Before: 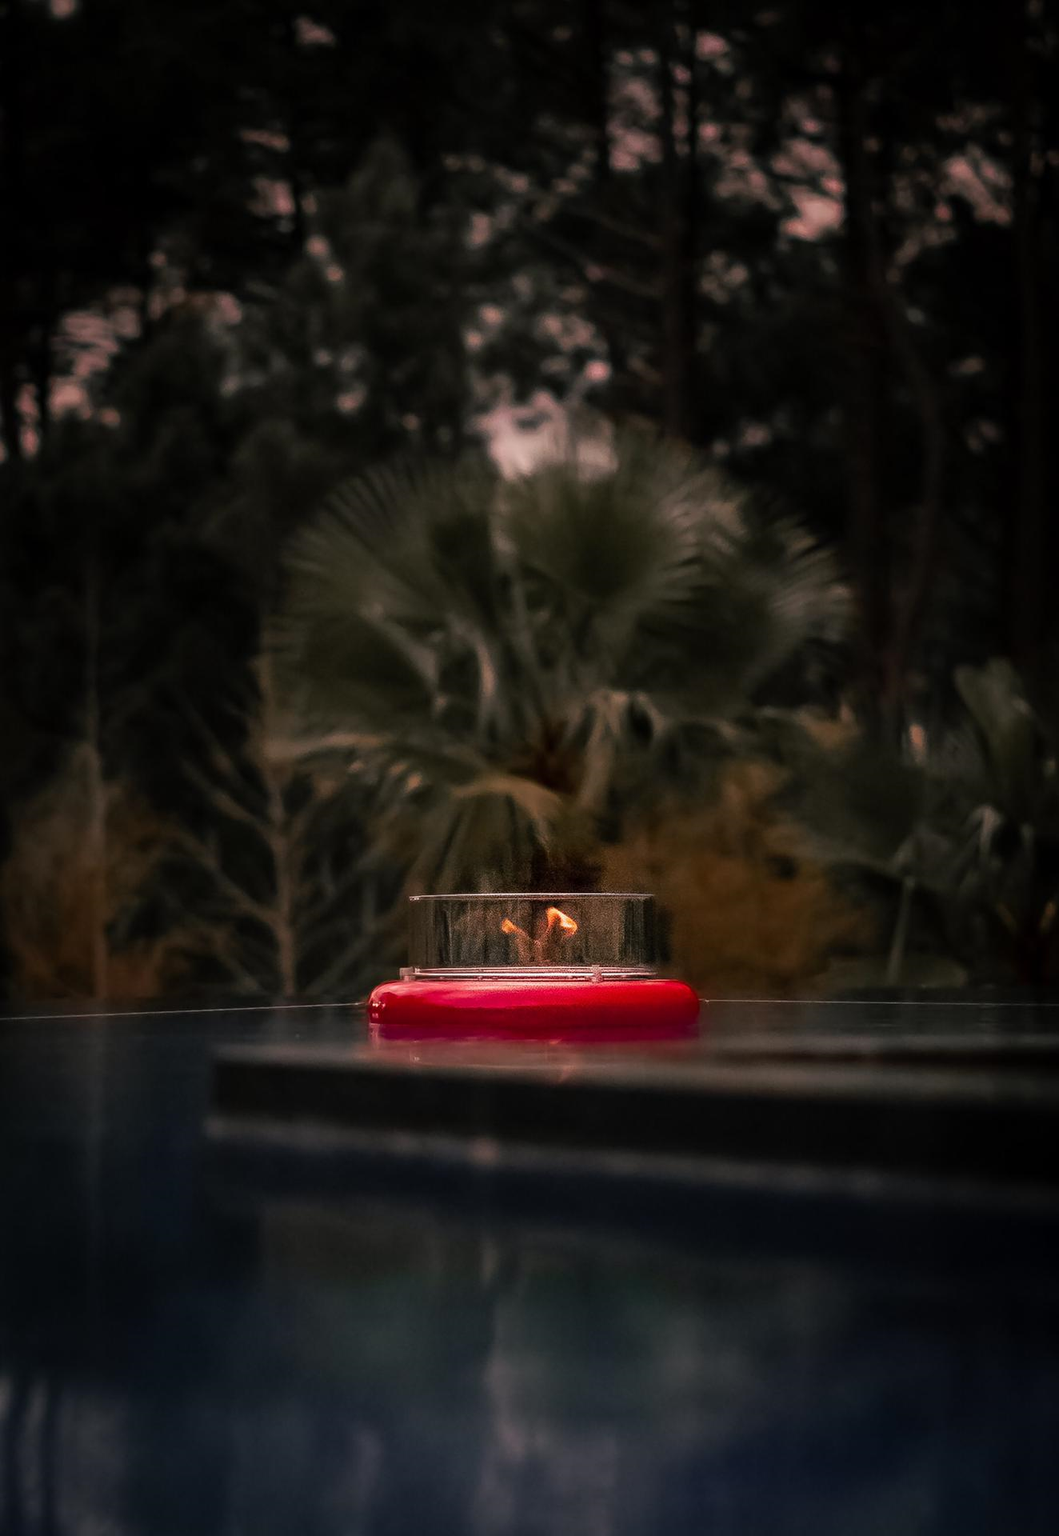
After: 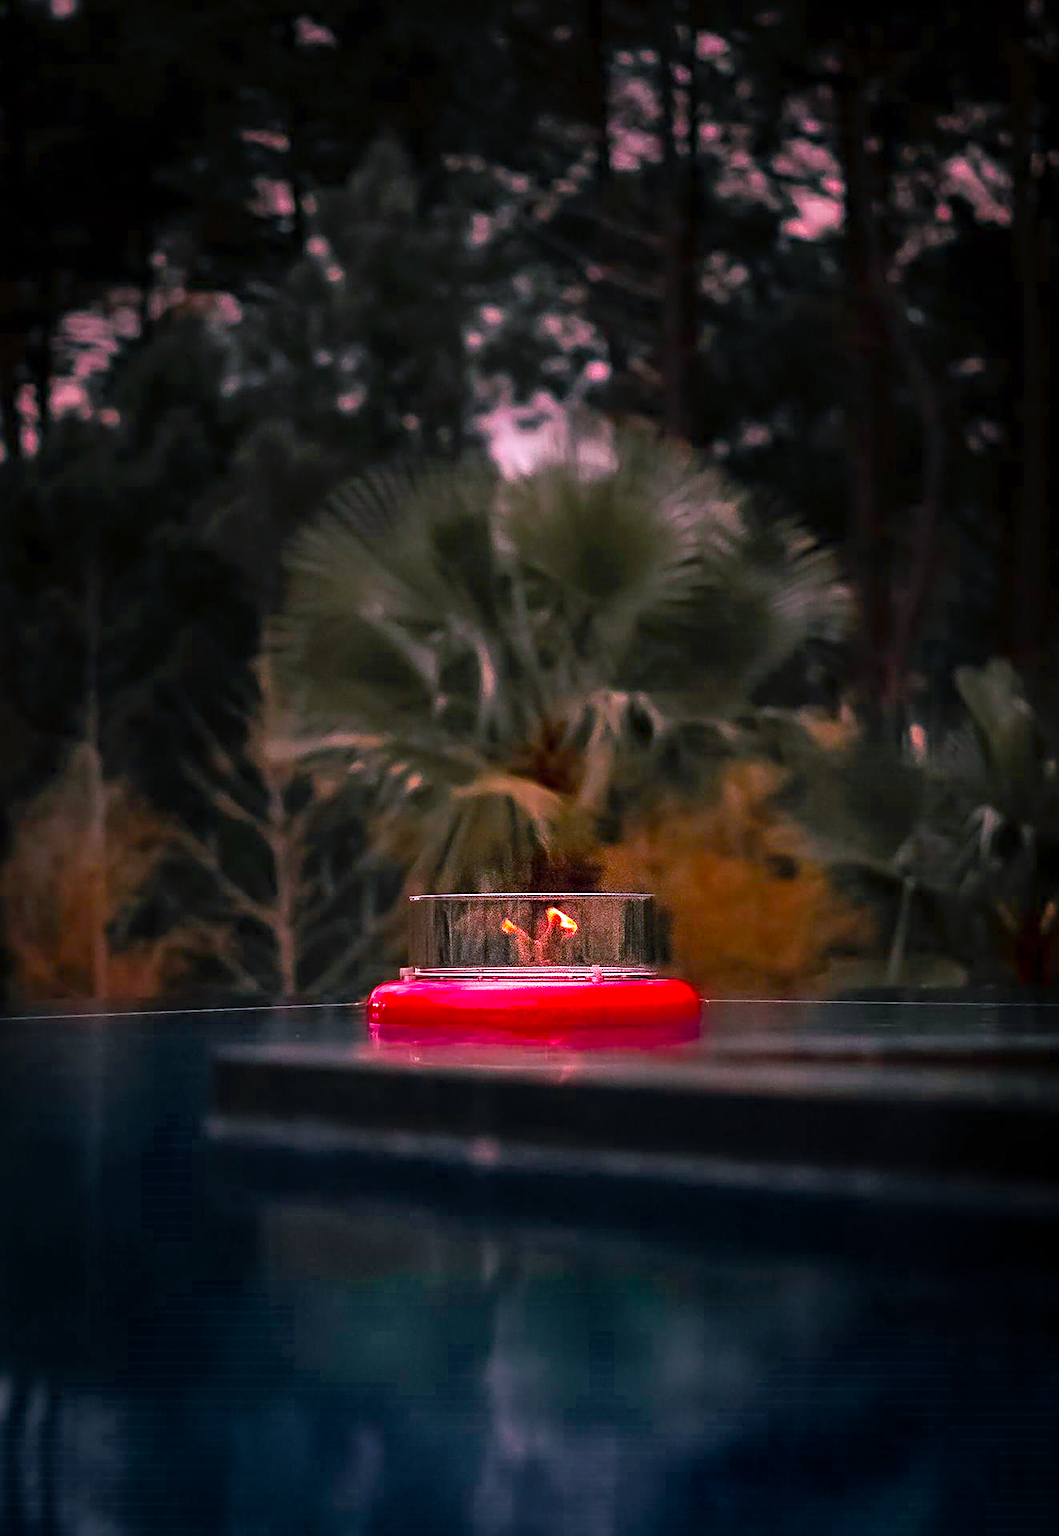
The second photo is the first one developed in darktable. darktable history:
sharpen: radius 3.119
color calibration: output R [1.422, -0.35, -0.252, 0], output G [-0.238, 1.259, -0.084, 0], output B [-0.081, -0.196, 1.58, 0], output brightness [0.49, 0.671, -0.57, 0], illuminant same as pipeline (D50), adaptation none (bypass), saturation algorithm version 1 (2020)
white balance: red 0.988, blue 1.017
